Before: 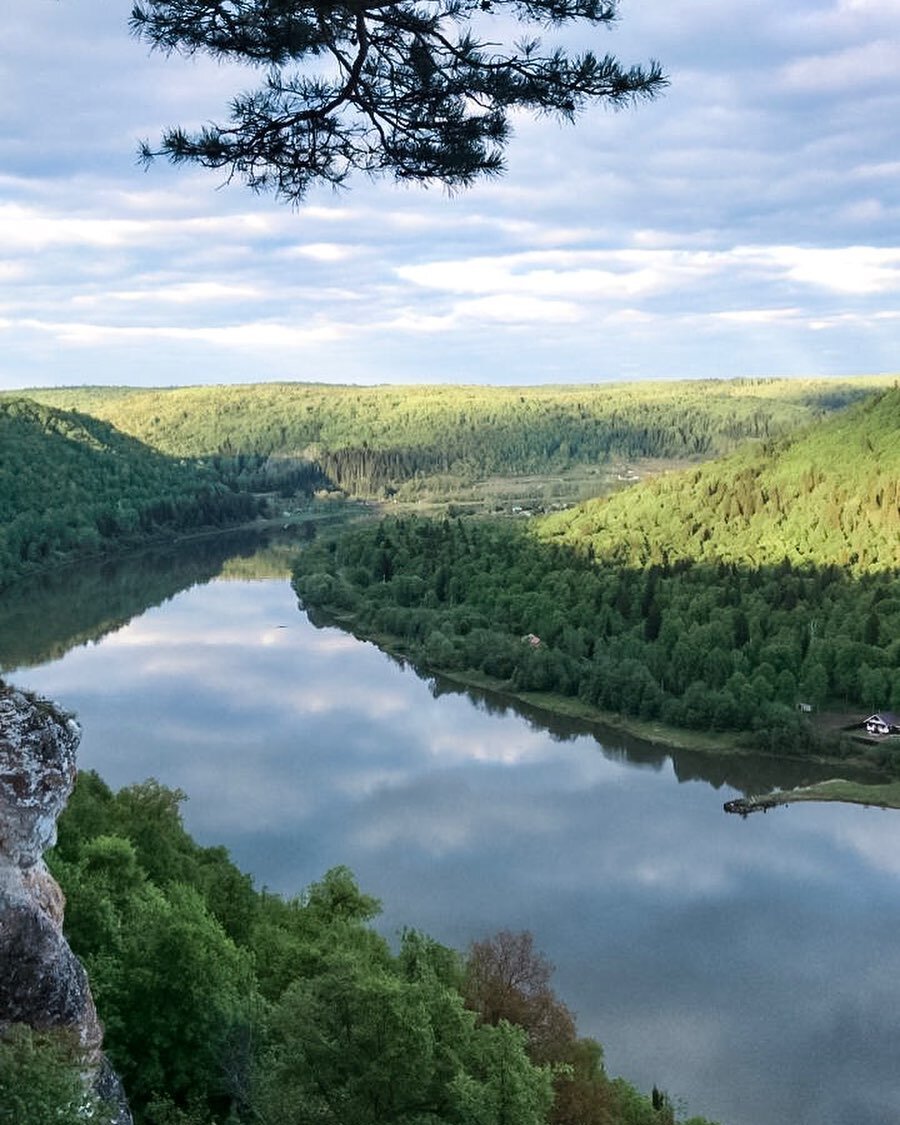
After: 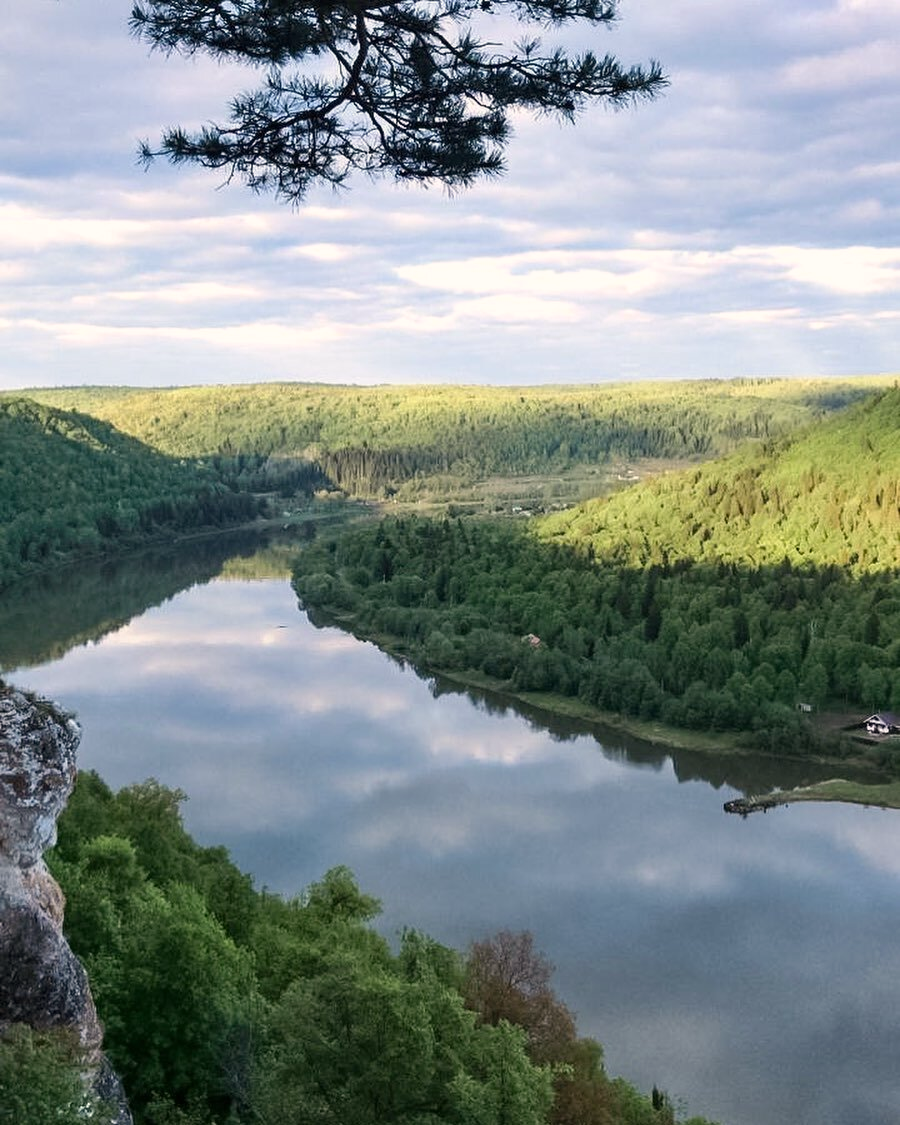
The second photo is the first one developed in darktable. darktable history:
color correction: highlights a* 3.74, highlights b* 5.08
